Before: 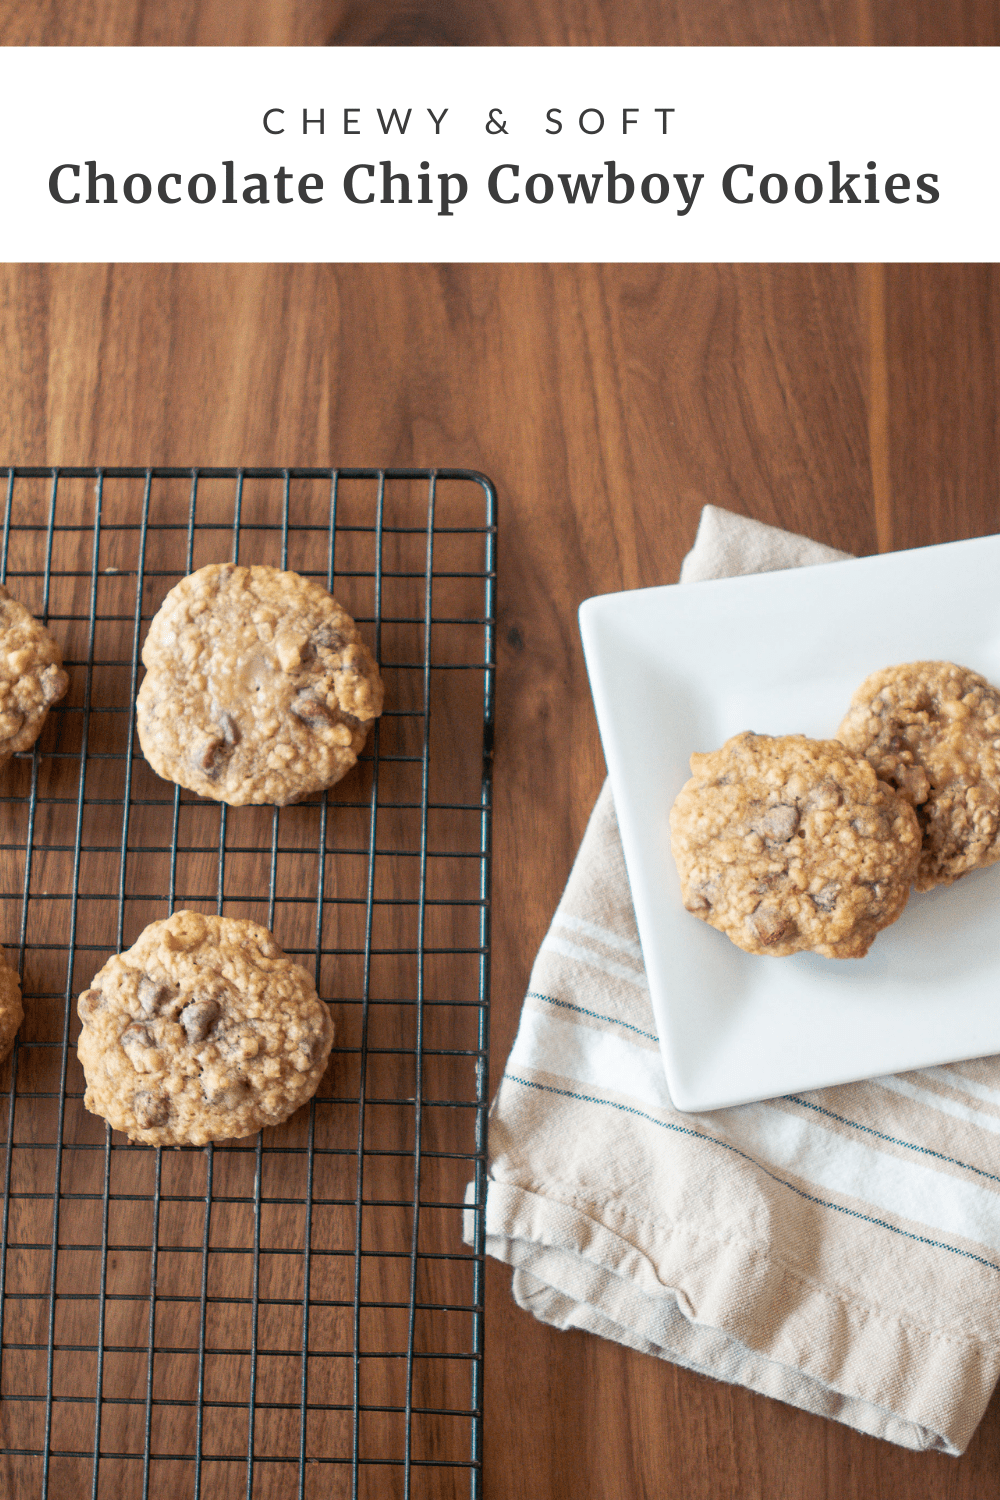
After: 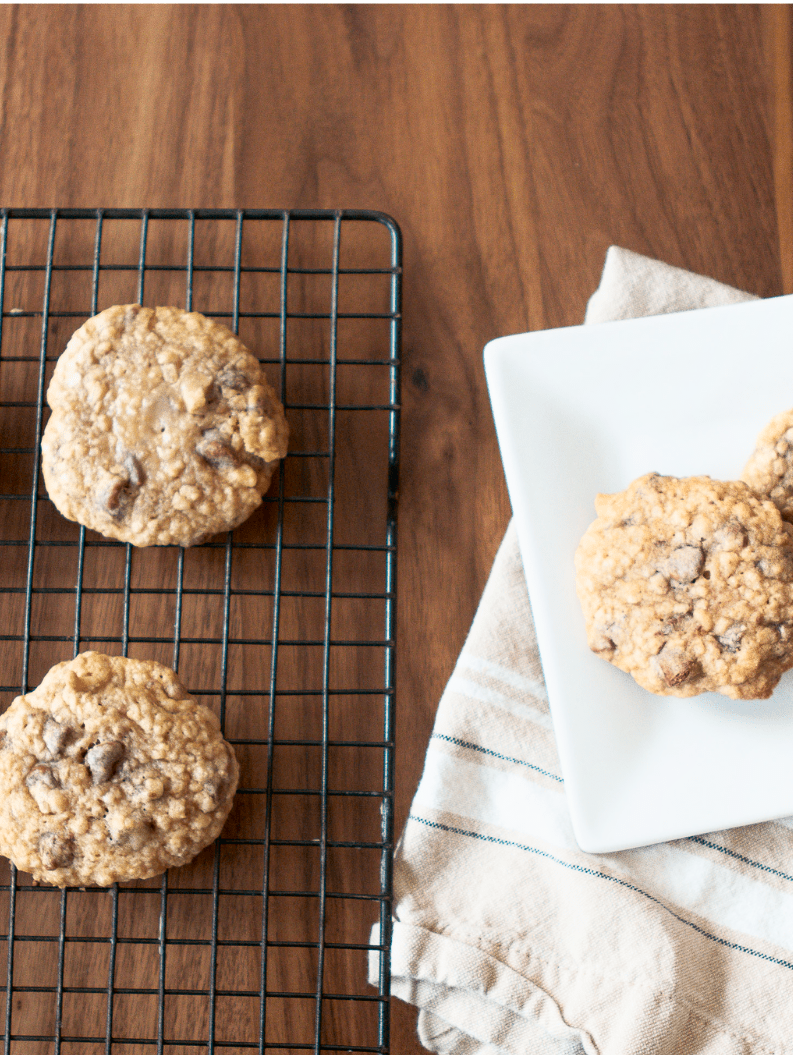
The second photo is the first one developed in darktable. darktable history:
crop: left 9.558%, top 17.309%, right 11.054%, bottom 12.347%
shadows and highlights: shadows -62.96, white point adjustment -5.2, highlights 62.05
